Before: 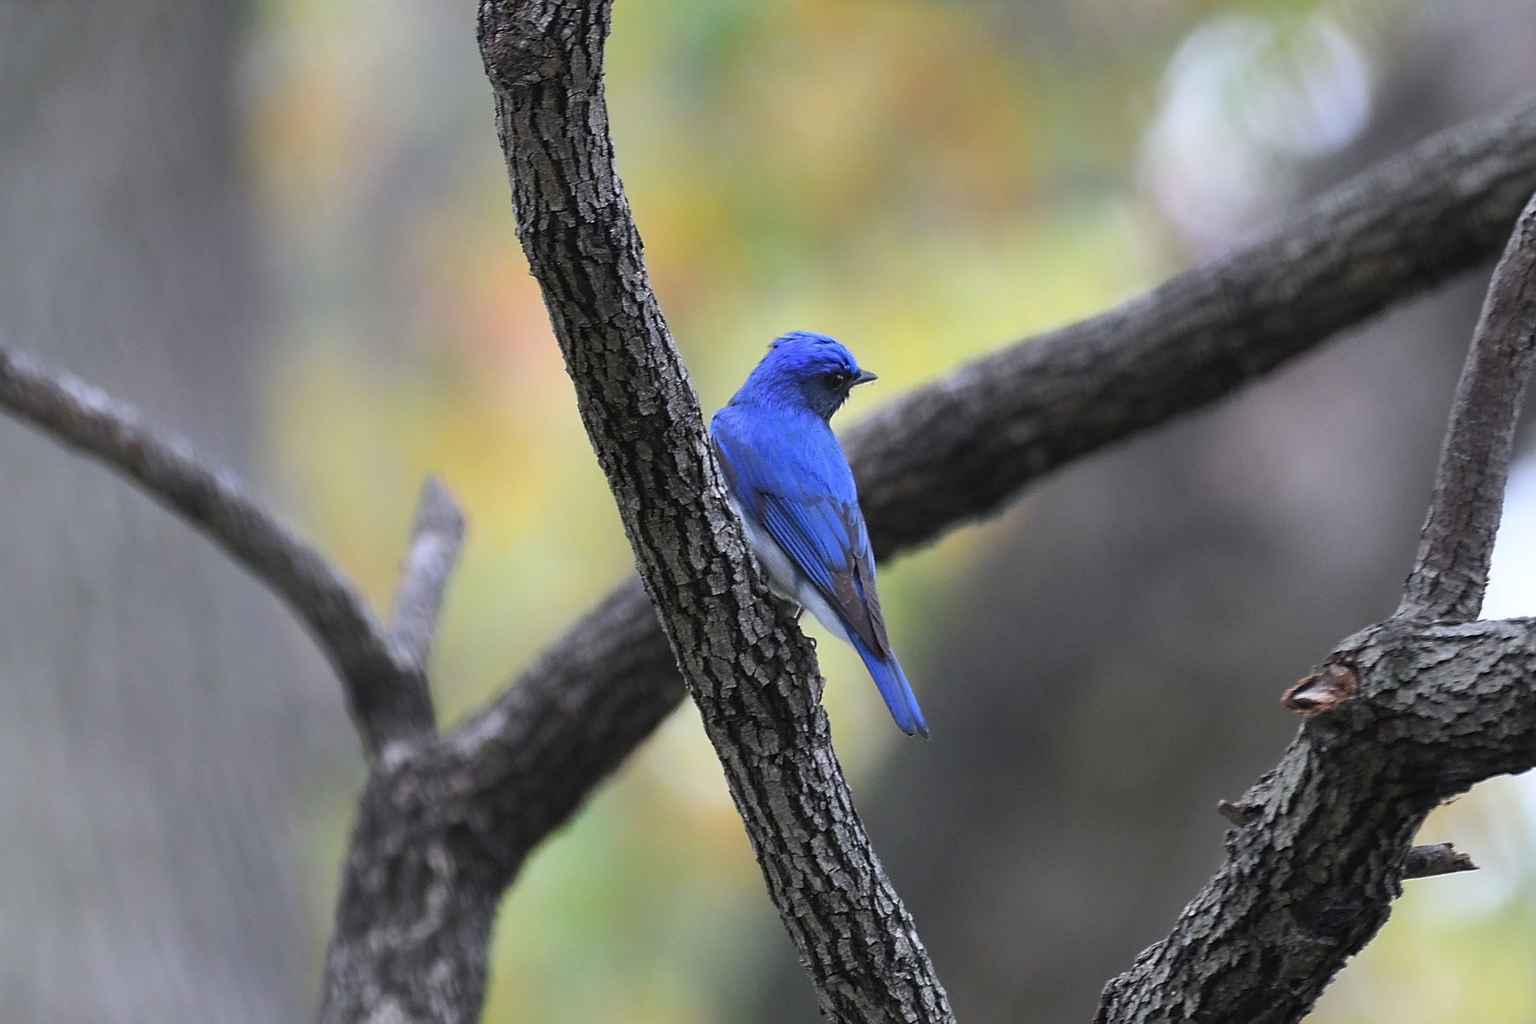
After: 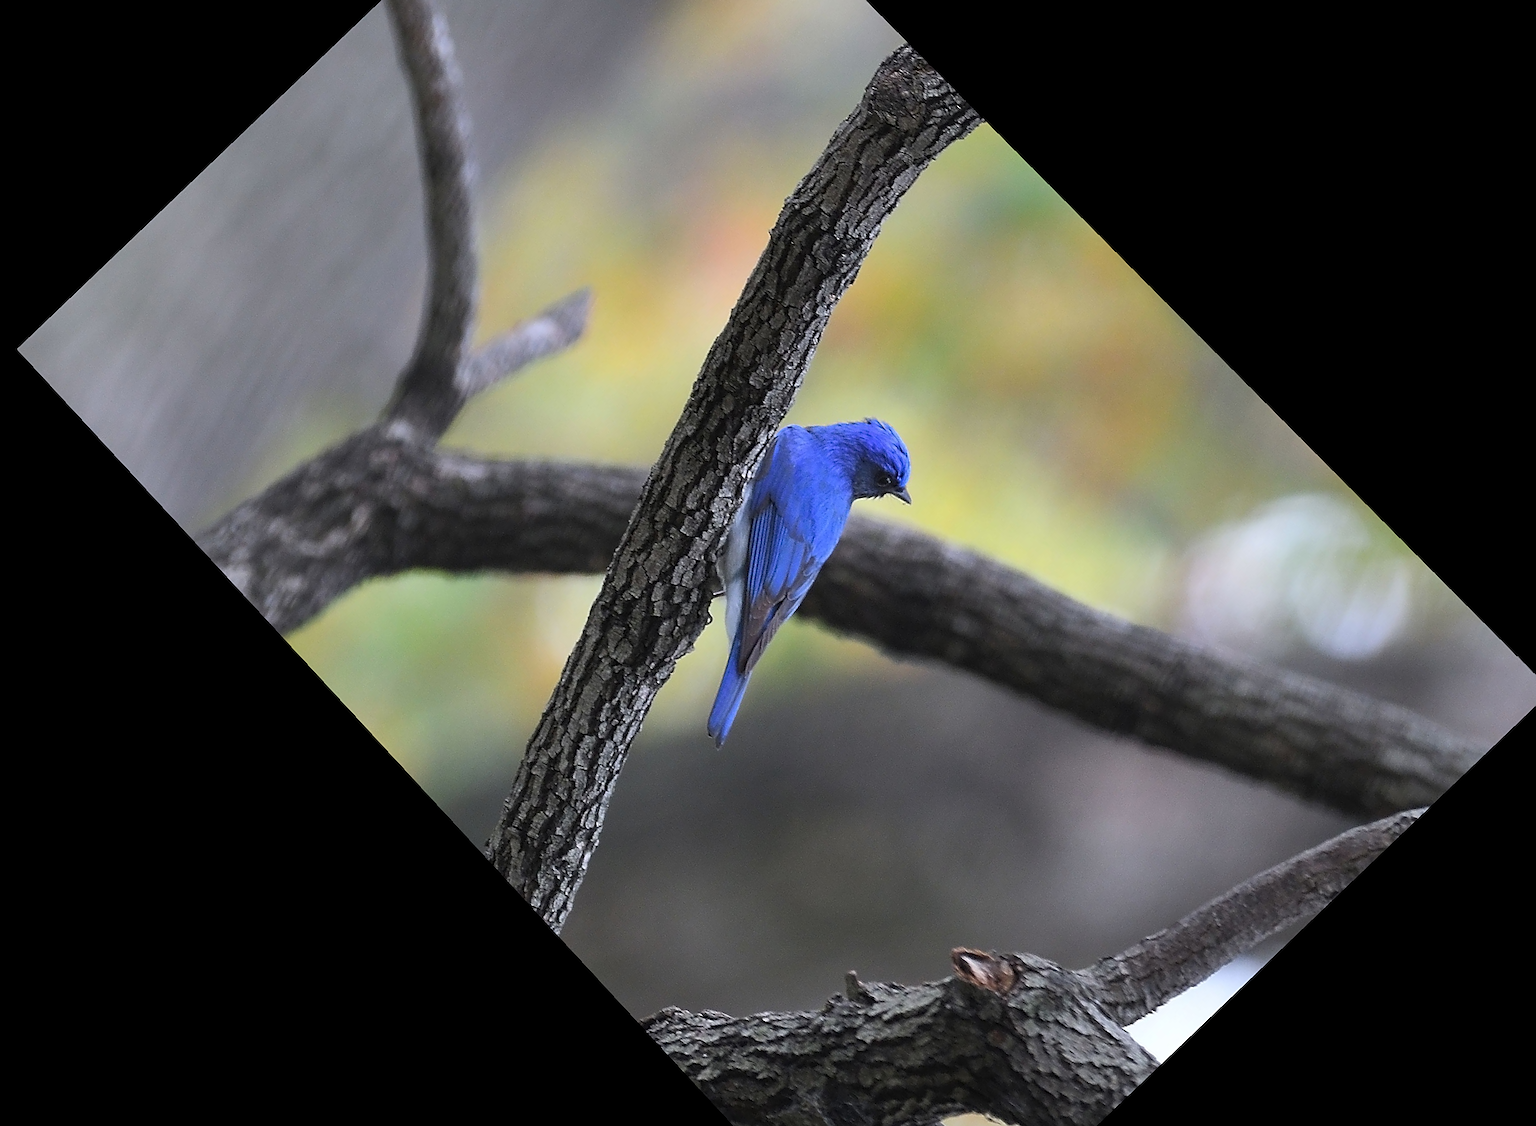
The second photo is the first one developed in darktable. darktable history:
crop and rotate: angle -46.26°, top 16.234%, right 0.912%, bottom 11.704%
sharpen: on, module defaults
rotate and perspective: lens shift (horizontal) -0.055, automatic cropping off
